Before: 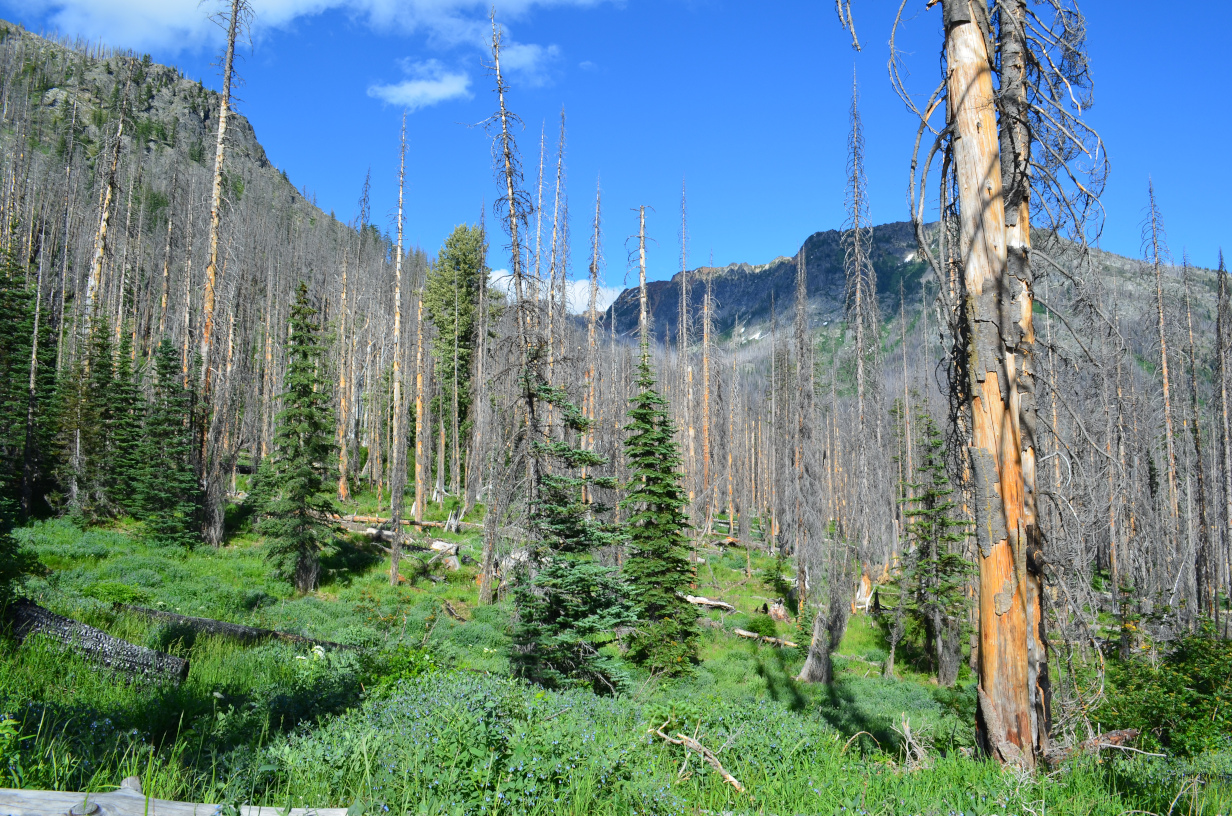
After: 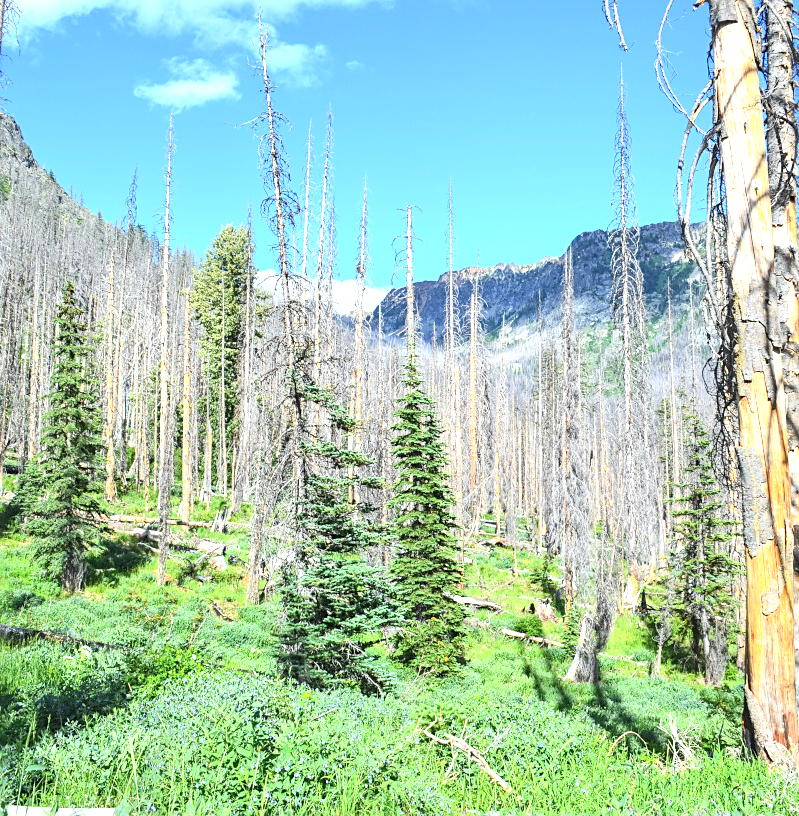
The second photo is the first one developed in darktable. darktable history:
crop and rotate: left 18.937%, right 16.153%
sharpen: amount 0.491
exposure: black level correction 0, exposure 0.893 EV, compensate highlight preservation false
tone equalizer: on, module defaults
local contrast: detail 130%
contrast brightness saturation: contrast 0.143, brightness 0.227
